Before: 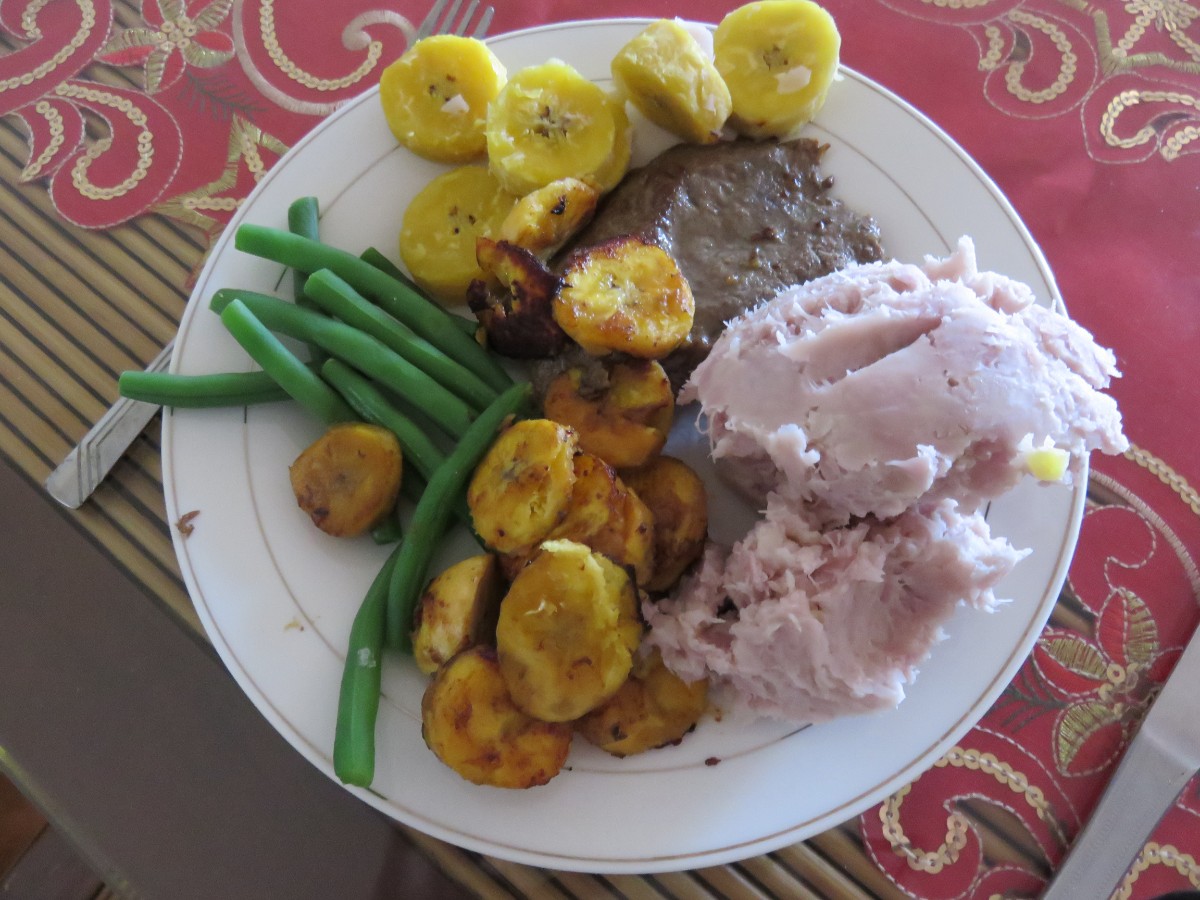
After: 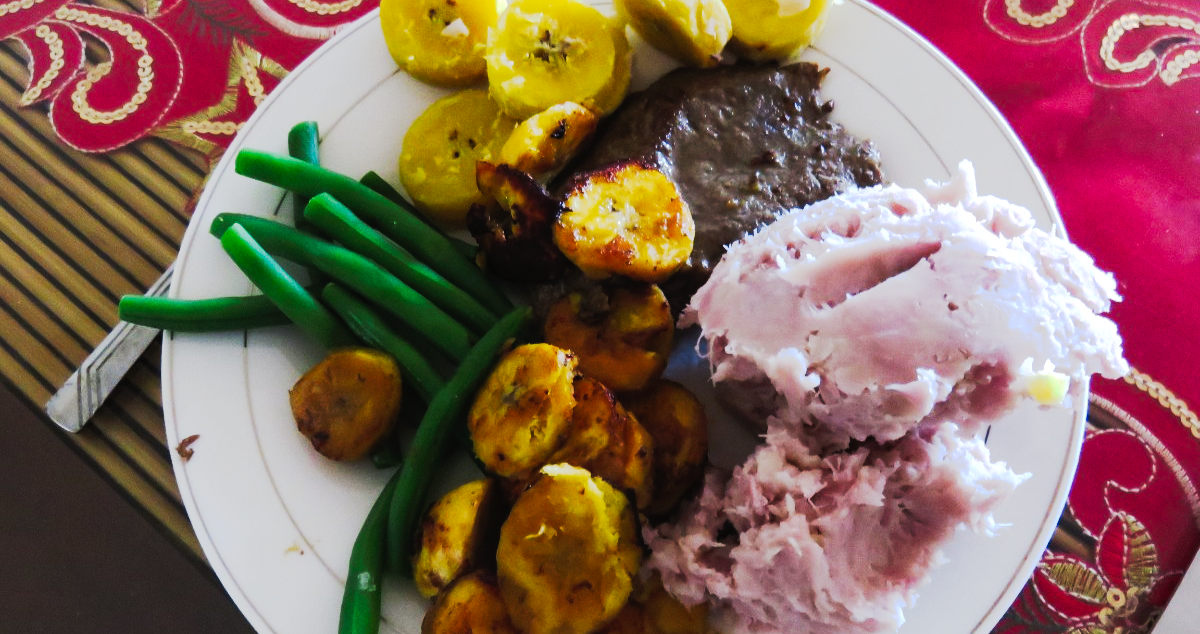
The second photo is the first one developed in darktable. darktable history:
crop and rotate: top 8.458%, bottom 21.046%
exposure: exposure 0.166 EV, compensate highlight preservation false
tone curve: curves: ch0 [(0, 0) (0.003, 0.011) (0.011, 0.014) (0.025, 0.018) (0.044, 0.023) (0.069, 0.028) (0.1, 0.031) (0.136, 0.039) (0.177, 0.056) (0.224, 0.081) (0.277, 0.129) (0.335, 0.188) (0.399, 0.256) (0.468, 0.367) (0.543, 0.514) (0.623, 0.684) (0.709, 0.785) (0.801, 0.846) (0.898, 0.884) (1, 1)], preserve colors none
